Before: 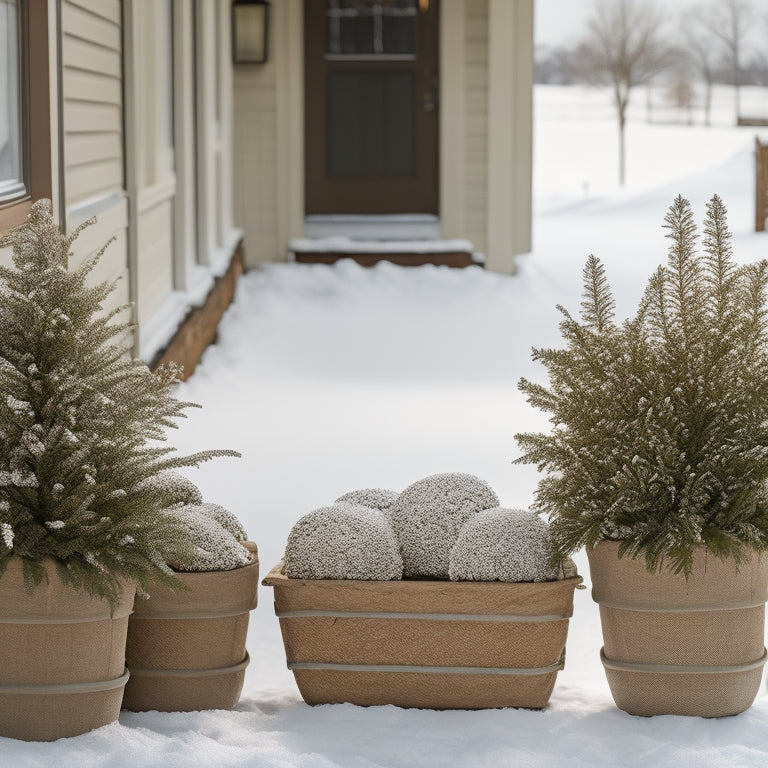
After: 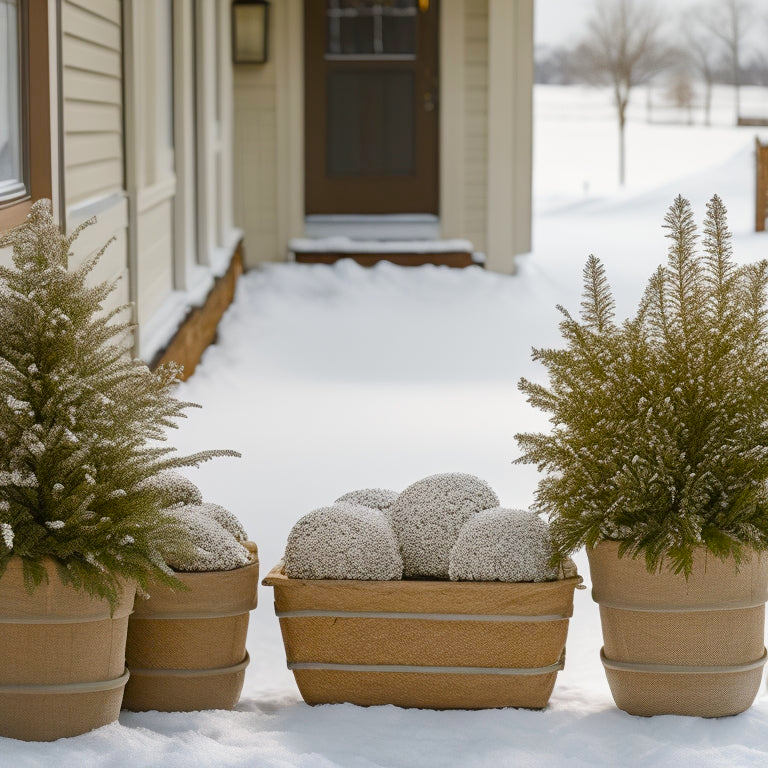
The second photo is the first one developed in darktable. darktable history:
color balance rgb: linear chroma grading › mid-tones 7.744%, perceptual saturation grading › global saturation 44.824%, perceptual saturation grading › highlights -50.032%, perceptual saturation grading › shadows 30.324%, global vibrance 14.78%
